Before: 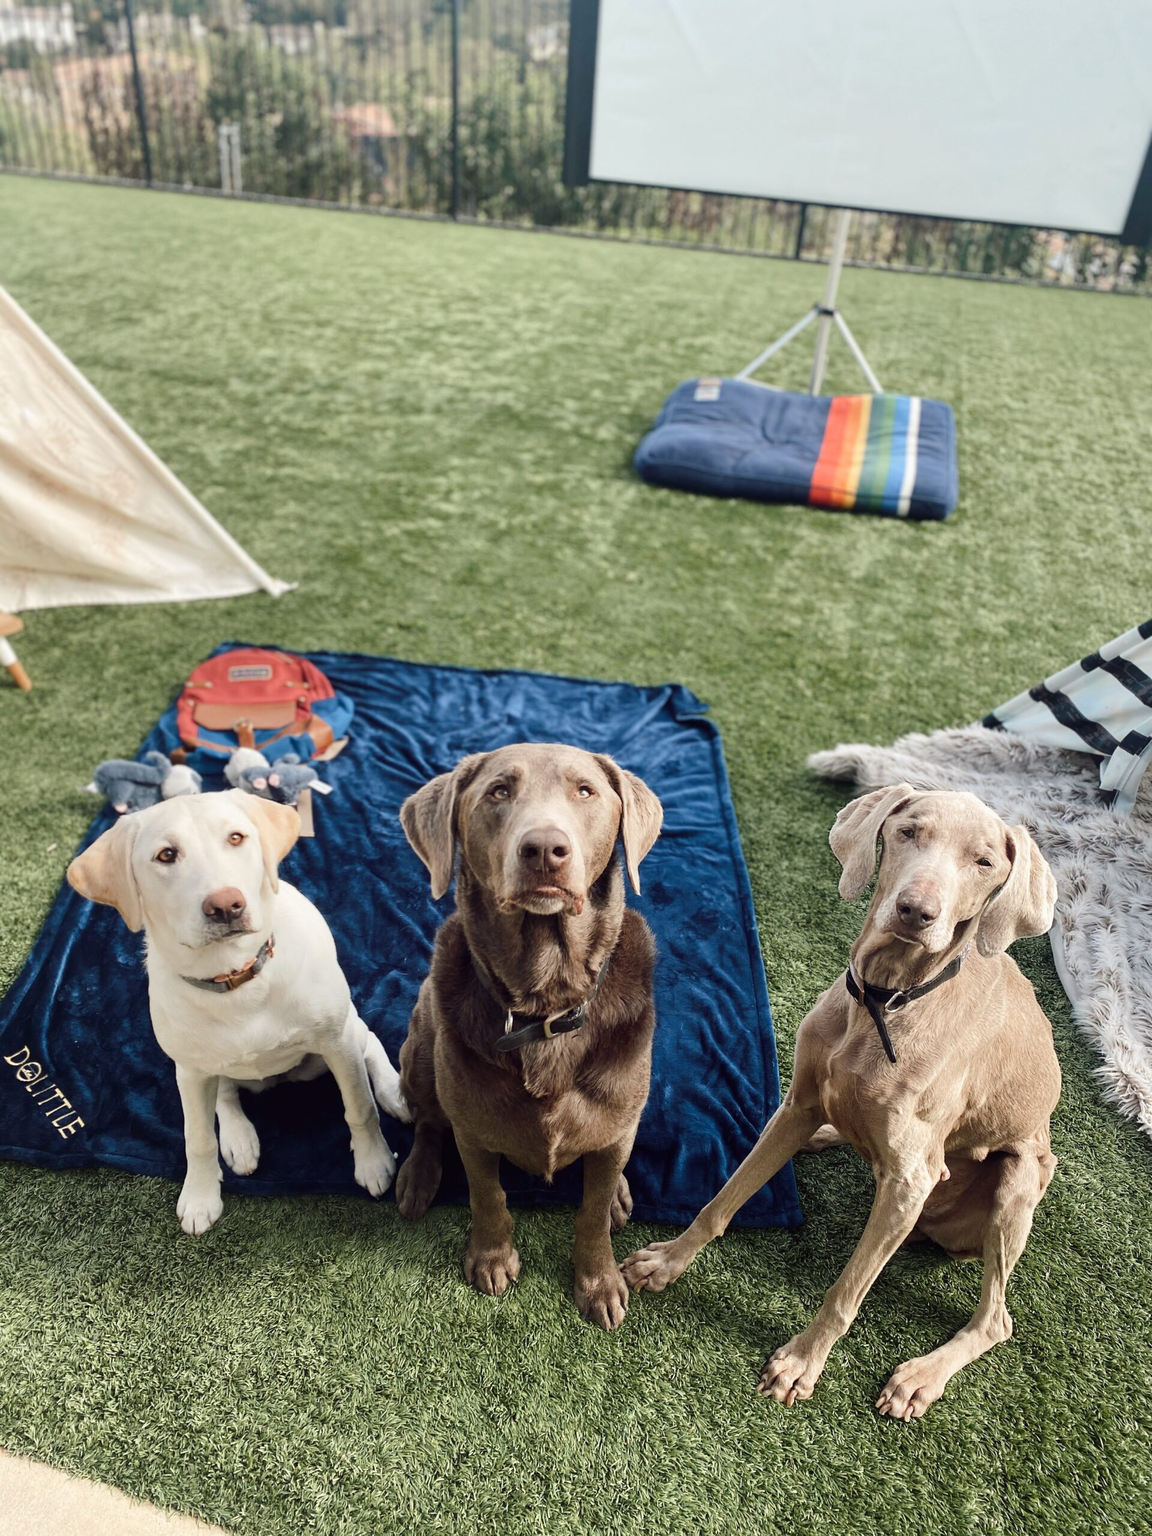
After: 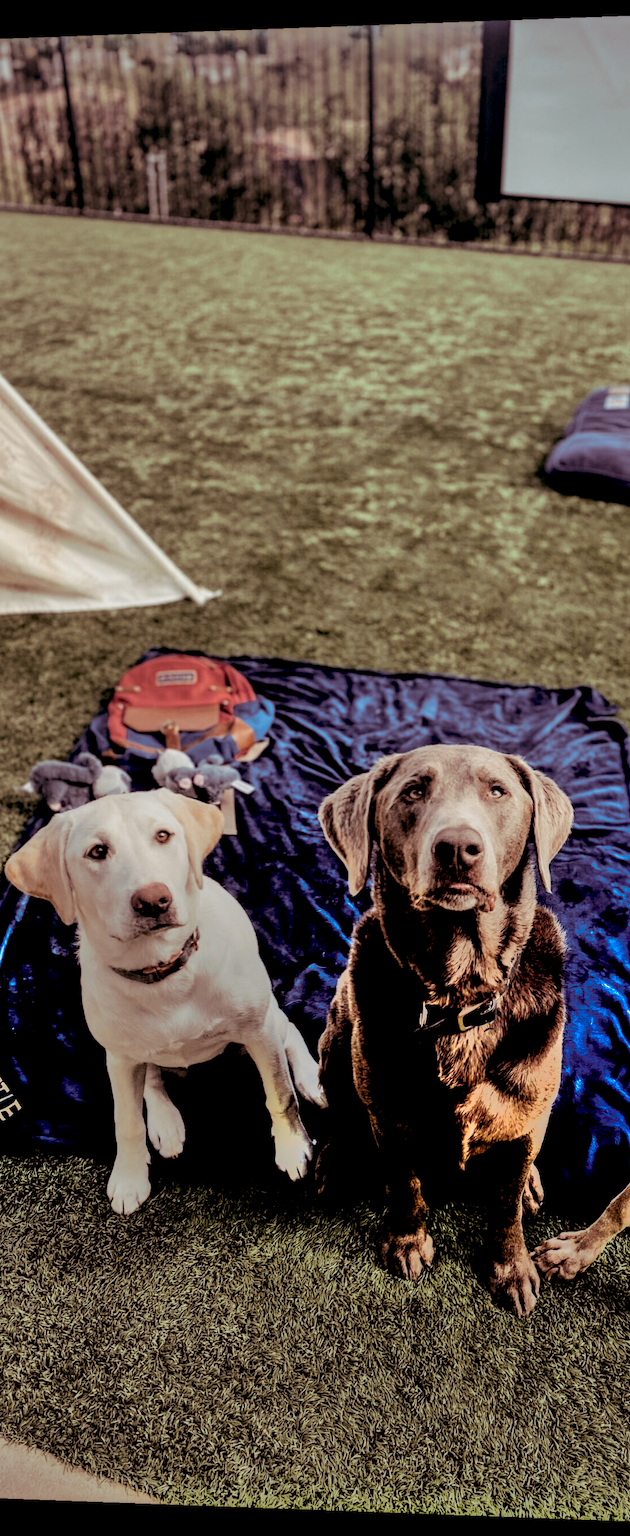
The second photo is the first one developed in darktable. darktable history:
rotate and perspective: lens shift (horizontal) -0.055, automatic cropping off
local contrast: on, module defaults
shadows and highlights: soften with gaussian
crop: left 5.114%, right 38.589%
split-toning: shadows › saturation 0.41, highlights › saturation 0, compress 33.55%
exposure: black level correction 0.046, exposure -0.228 EV, compensate highlight preservation false
